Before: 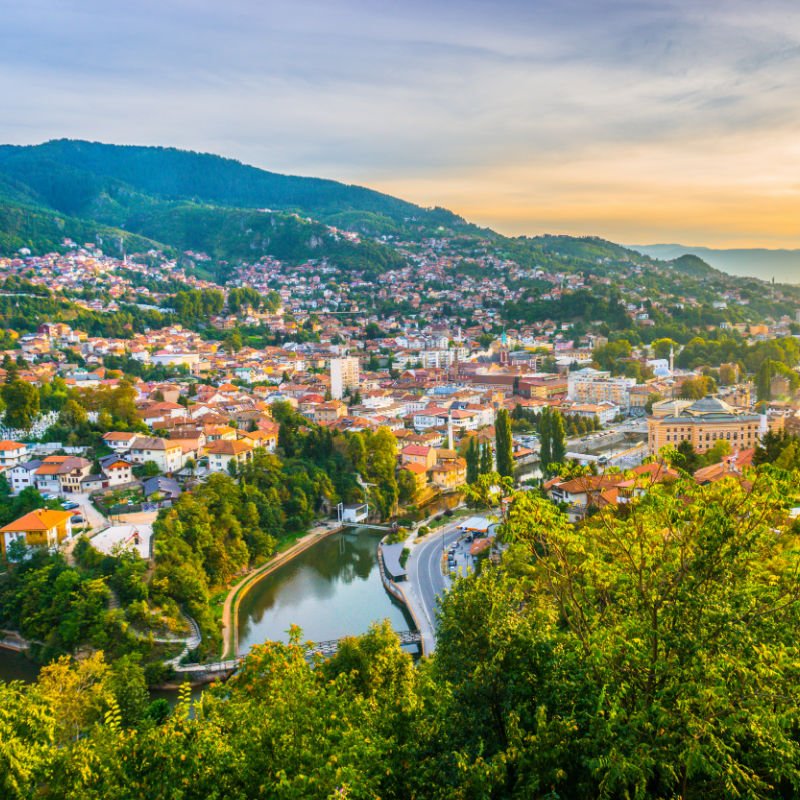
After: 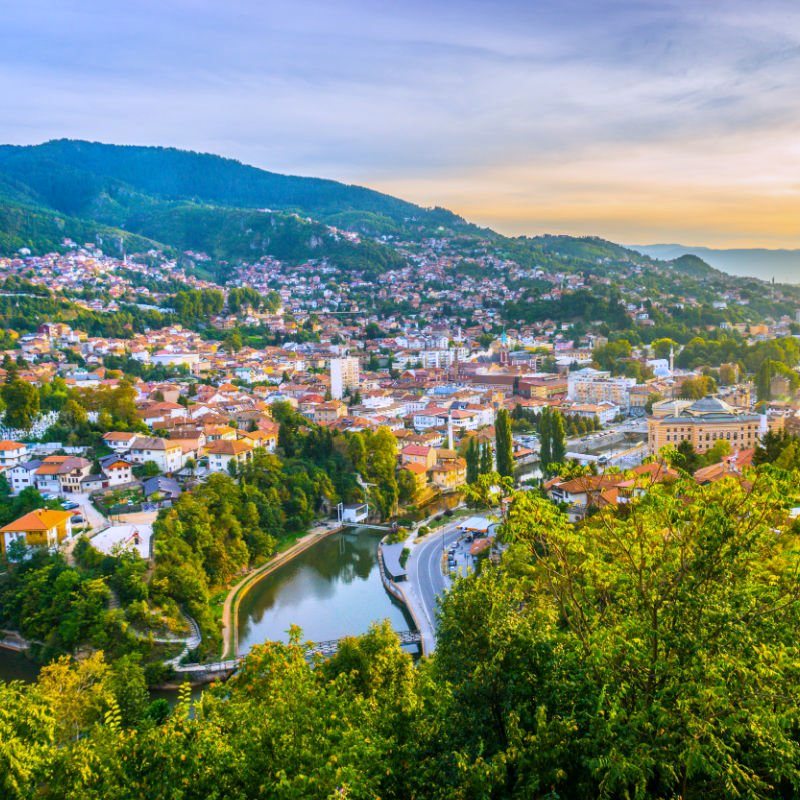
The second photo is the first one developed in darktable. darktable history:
white balance: red 0.967, blue 1.119, emerald 0.756
exposure: black level correction 0.001, compensate highlight preservation false
